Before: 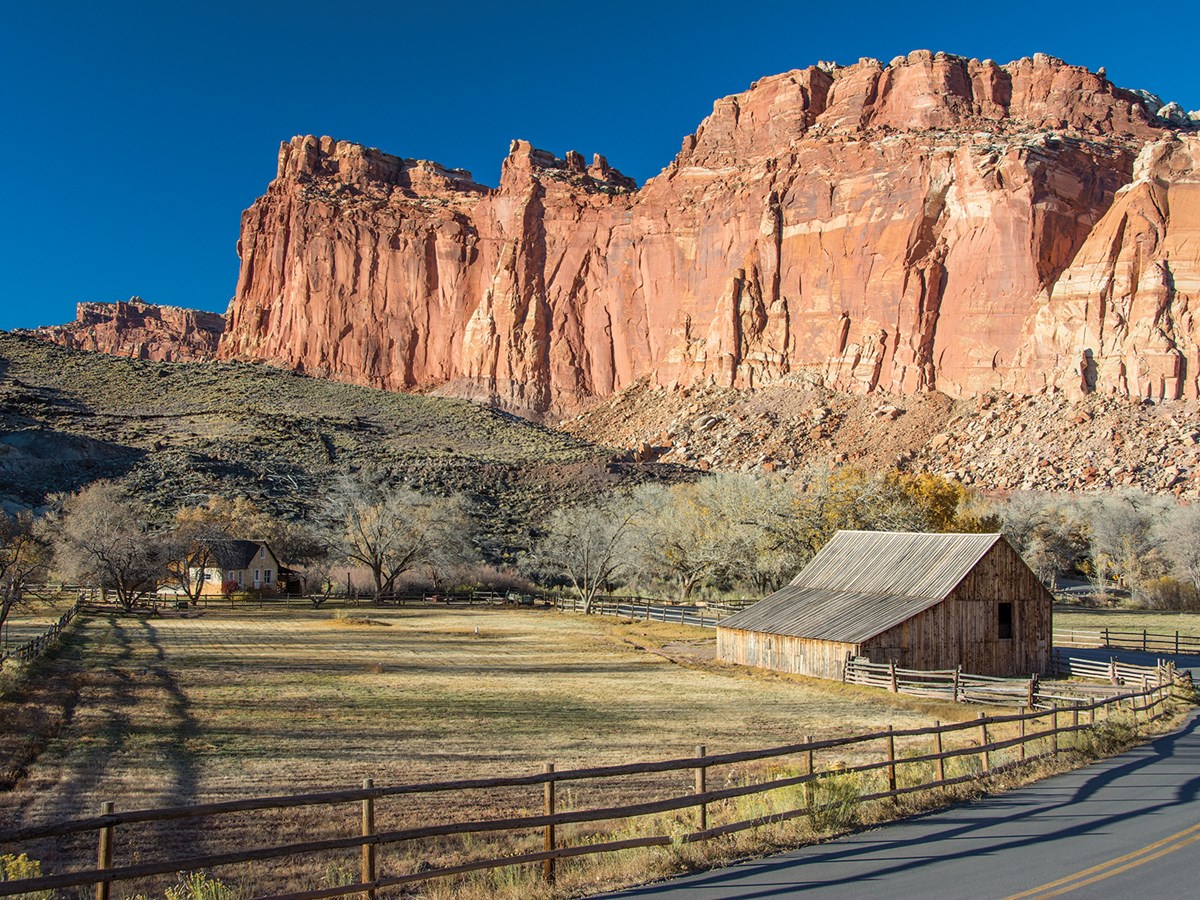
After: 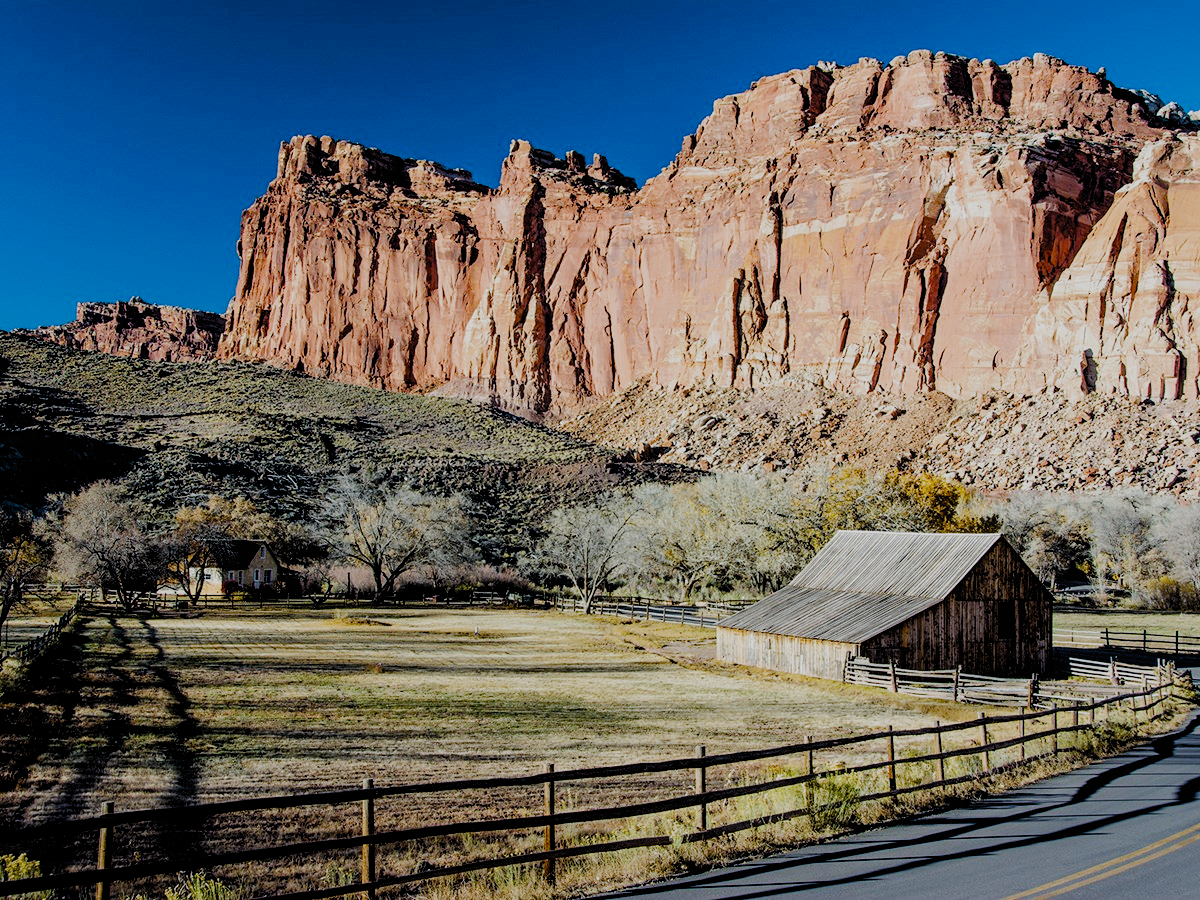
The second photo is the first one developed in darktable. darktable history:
white balance: red 0.954, blue 1.079
filmic rgb: black relative exposure -2.85 EV, white relative exposure 4.56 EV, hardness 1.77, contrast 1.25, preserve chrominance no, color science v5 (2021)
bloom: size 5%, threshold 95%, strength 15%
